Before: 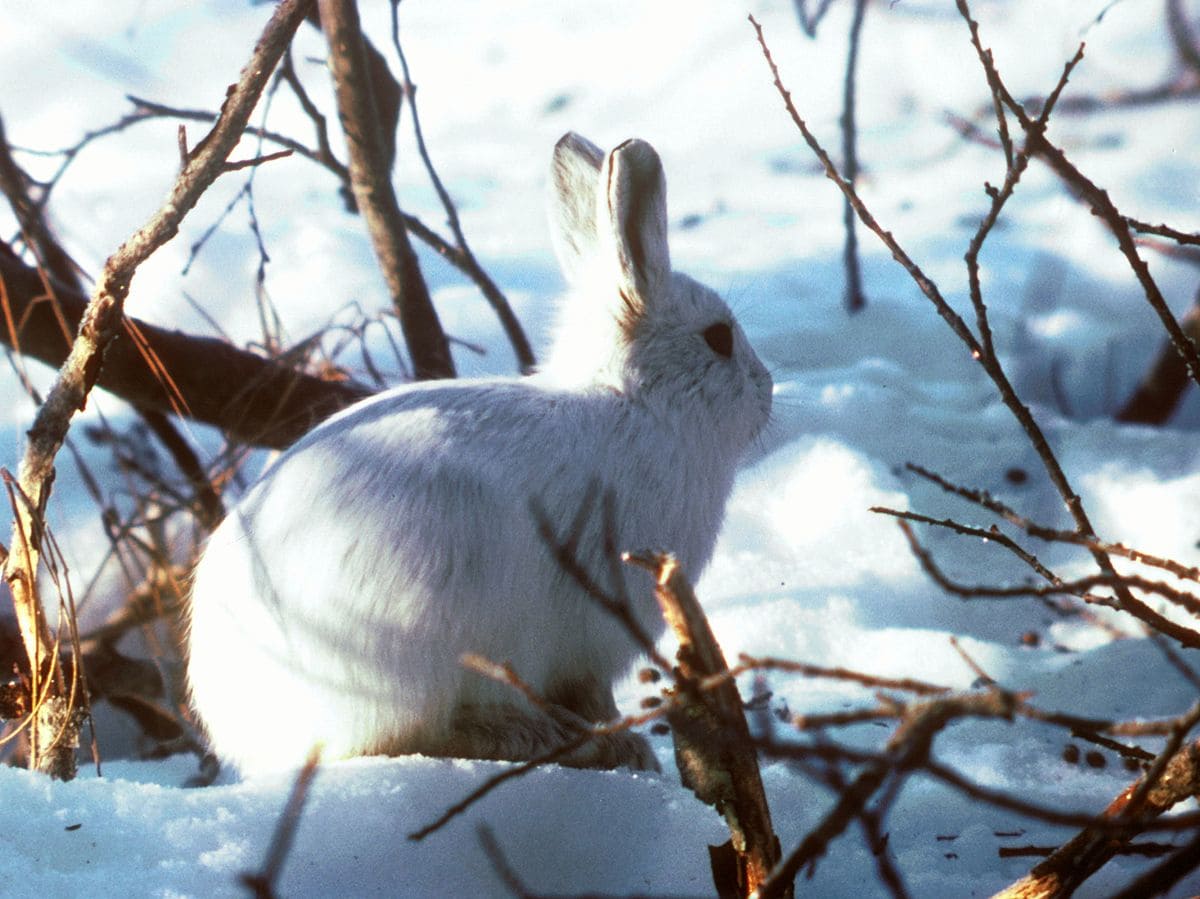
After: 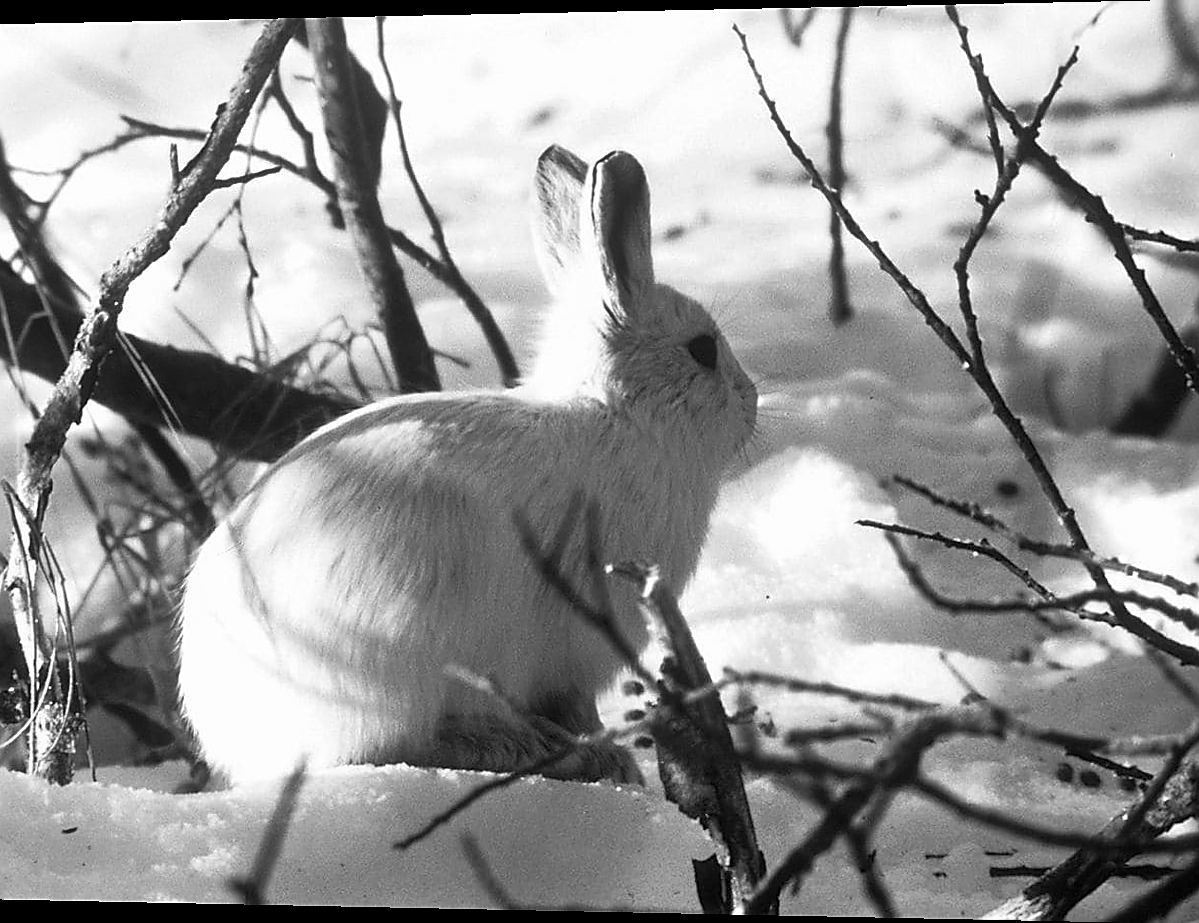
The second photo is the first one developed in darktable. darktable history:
monochrome: on, module defaults
shadows and highlights: low approximation 0.01, soften with gaussian
sharpen: radius 1.4, amount 1.25, threshold 0.7
rotate and perspective: lens shift (horizontal) -0.055, automatic cropping off
